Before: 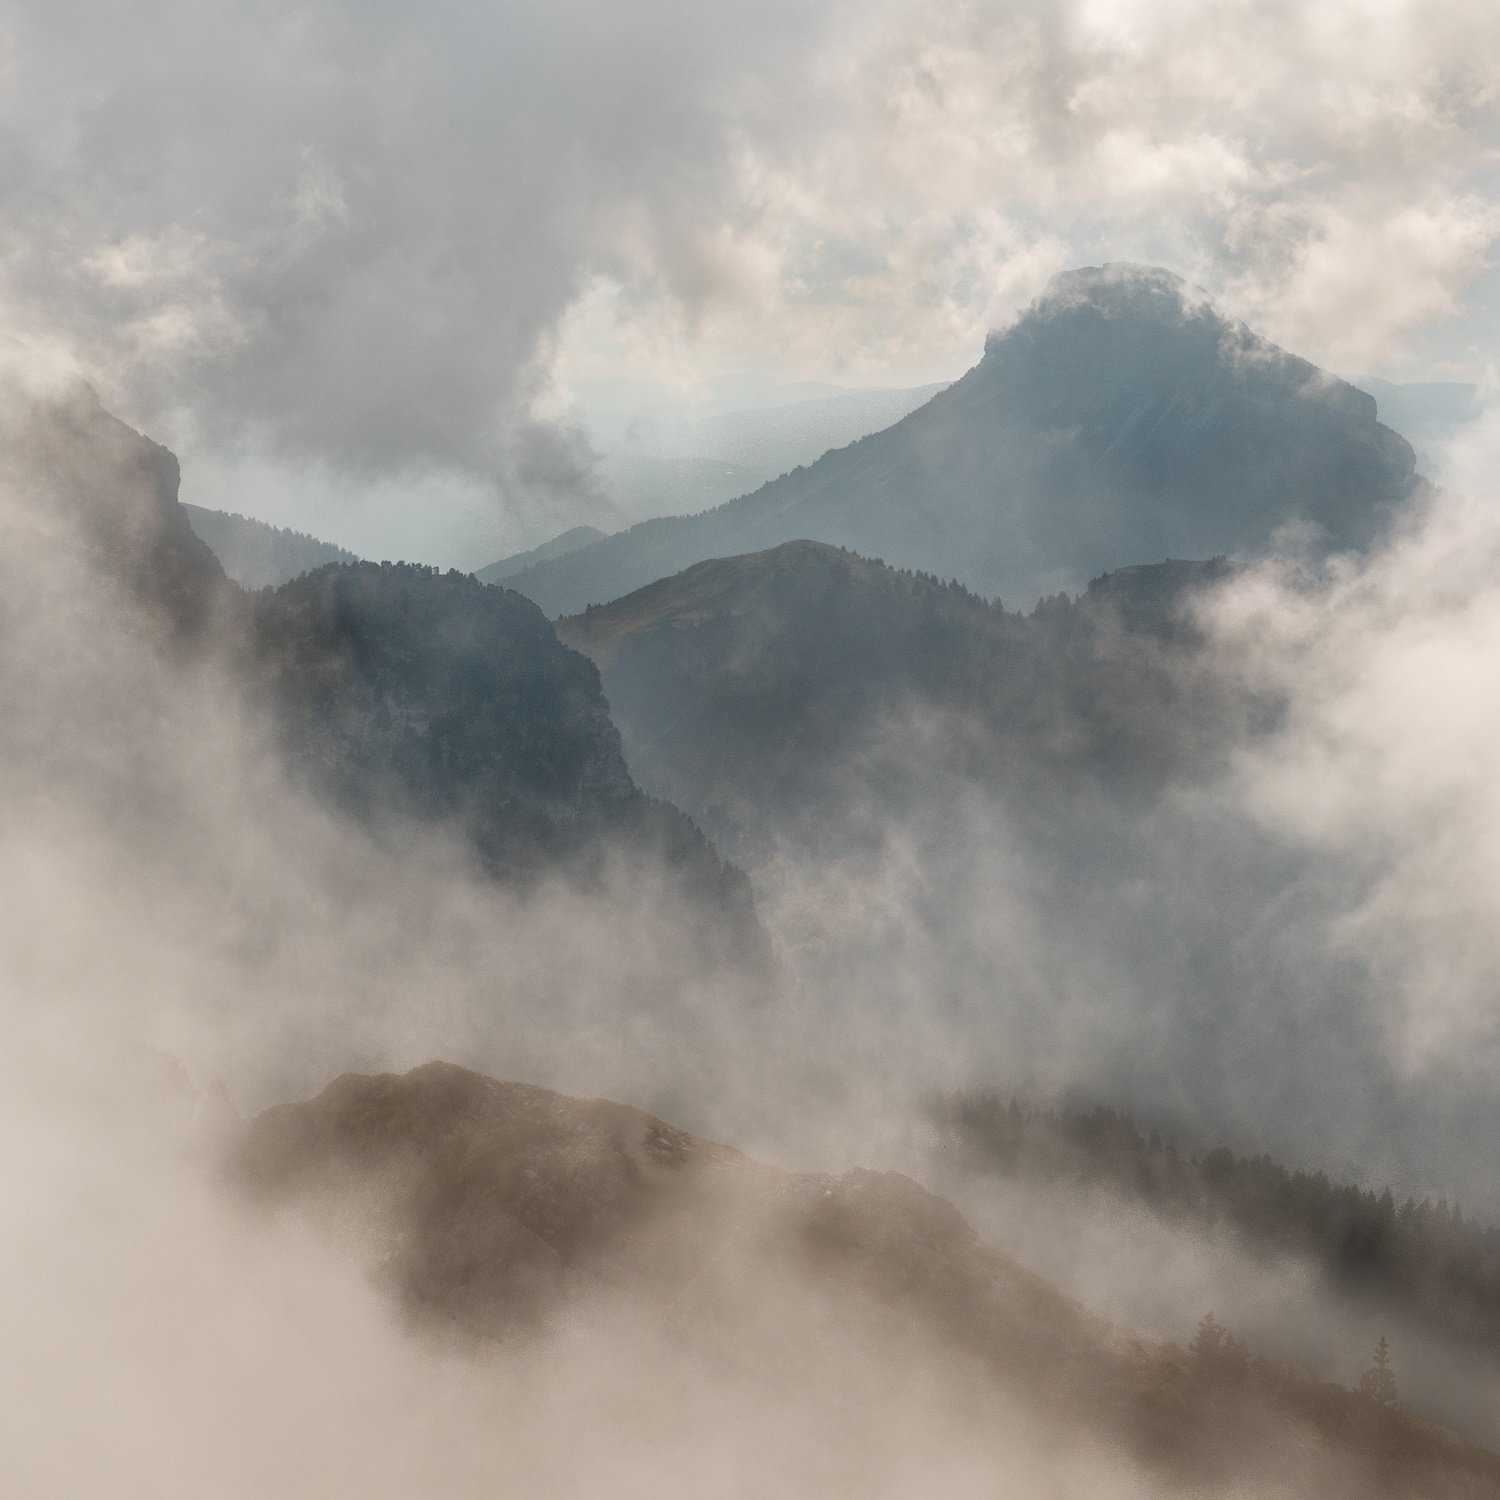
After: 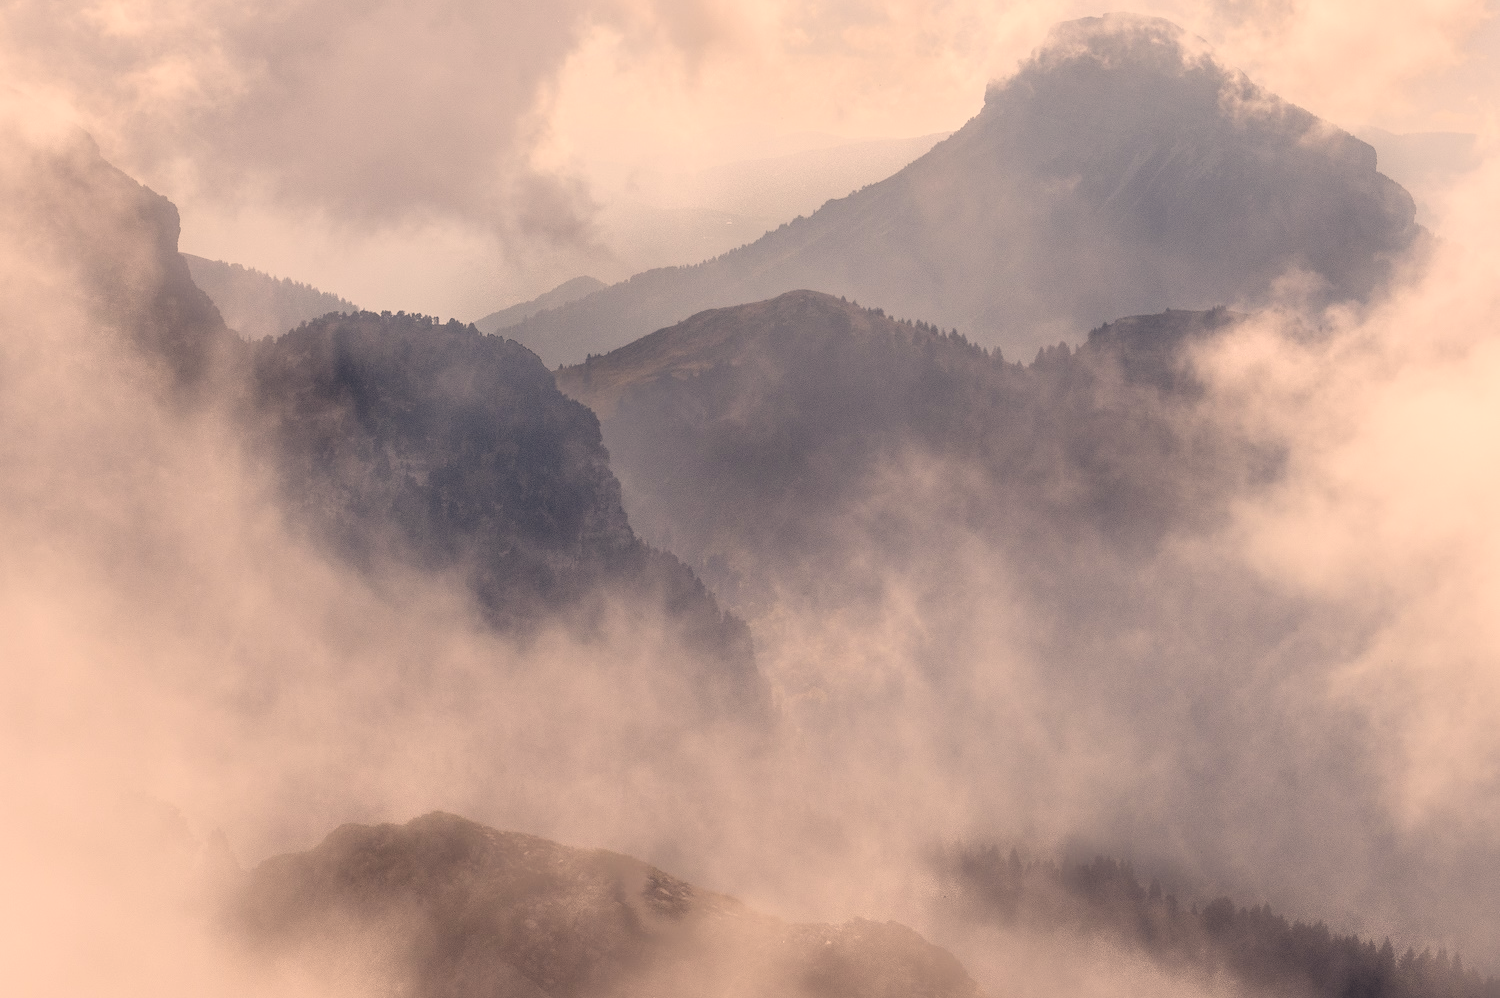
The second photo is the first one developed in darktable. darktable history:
tone curve: curves: ch0 [(0, 0) (0.004, 0.001) (0.133, 0.112) (0.325, 0.362) (0.832, 0.893) (1, 1)], color space Lab, linked channels, preserve colors none
crop: top 16.727%, bottom 16.727%
color correction: highlights a* 19.59, highlights b* 27.49, shadows a* 3.46, shadows b* -17.28, saturation 0.73
